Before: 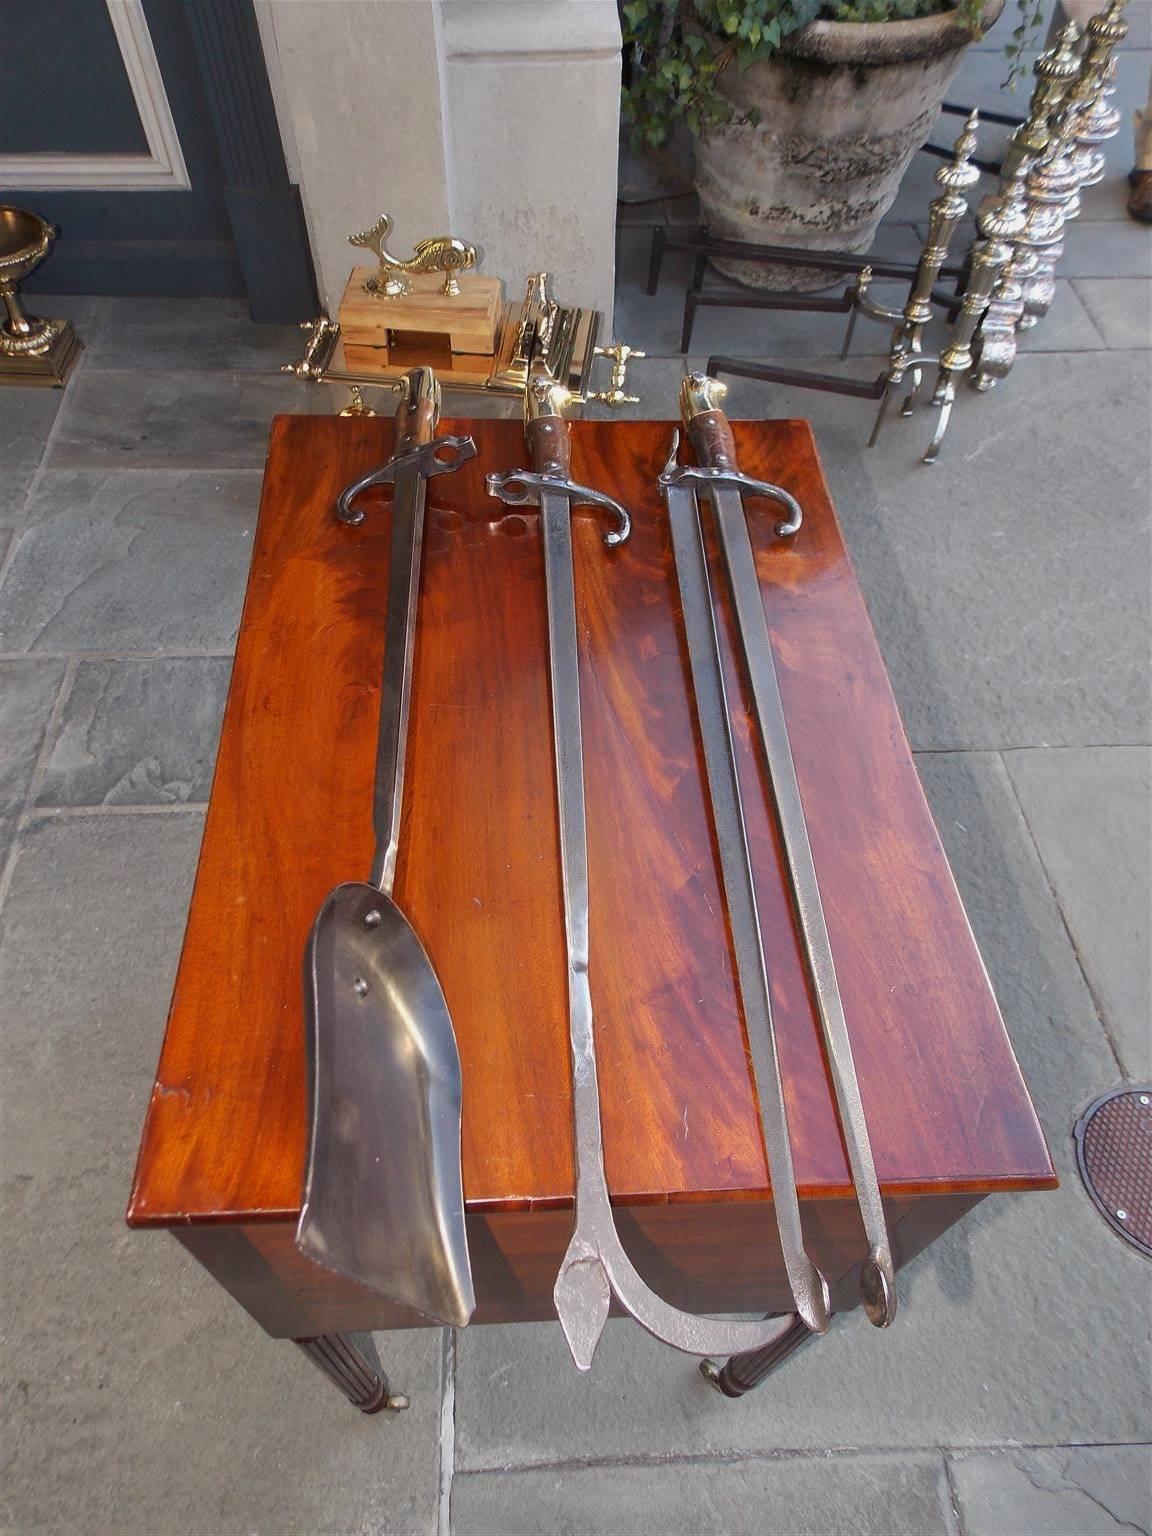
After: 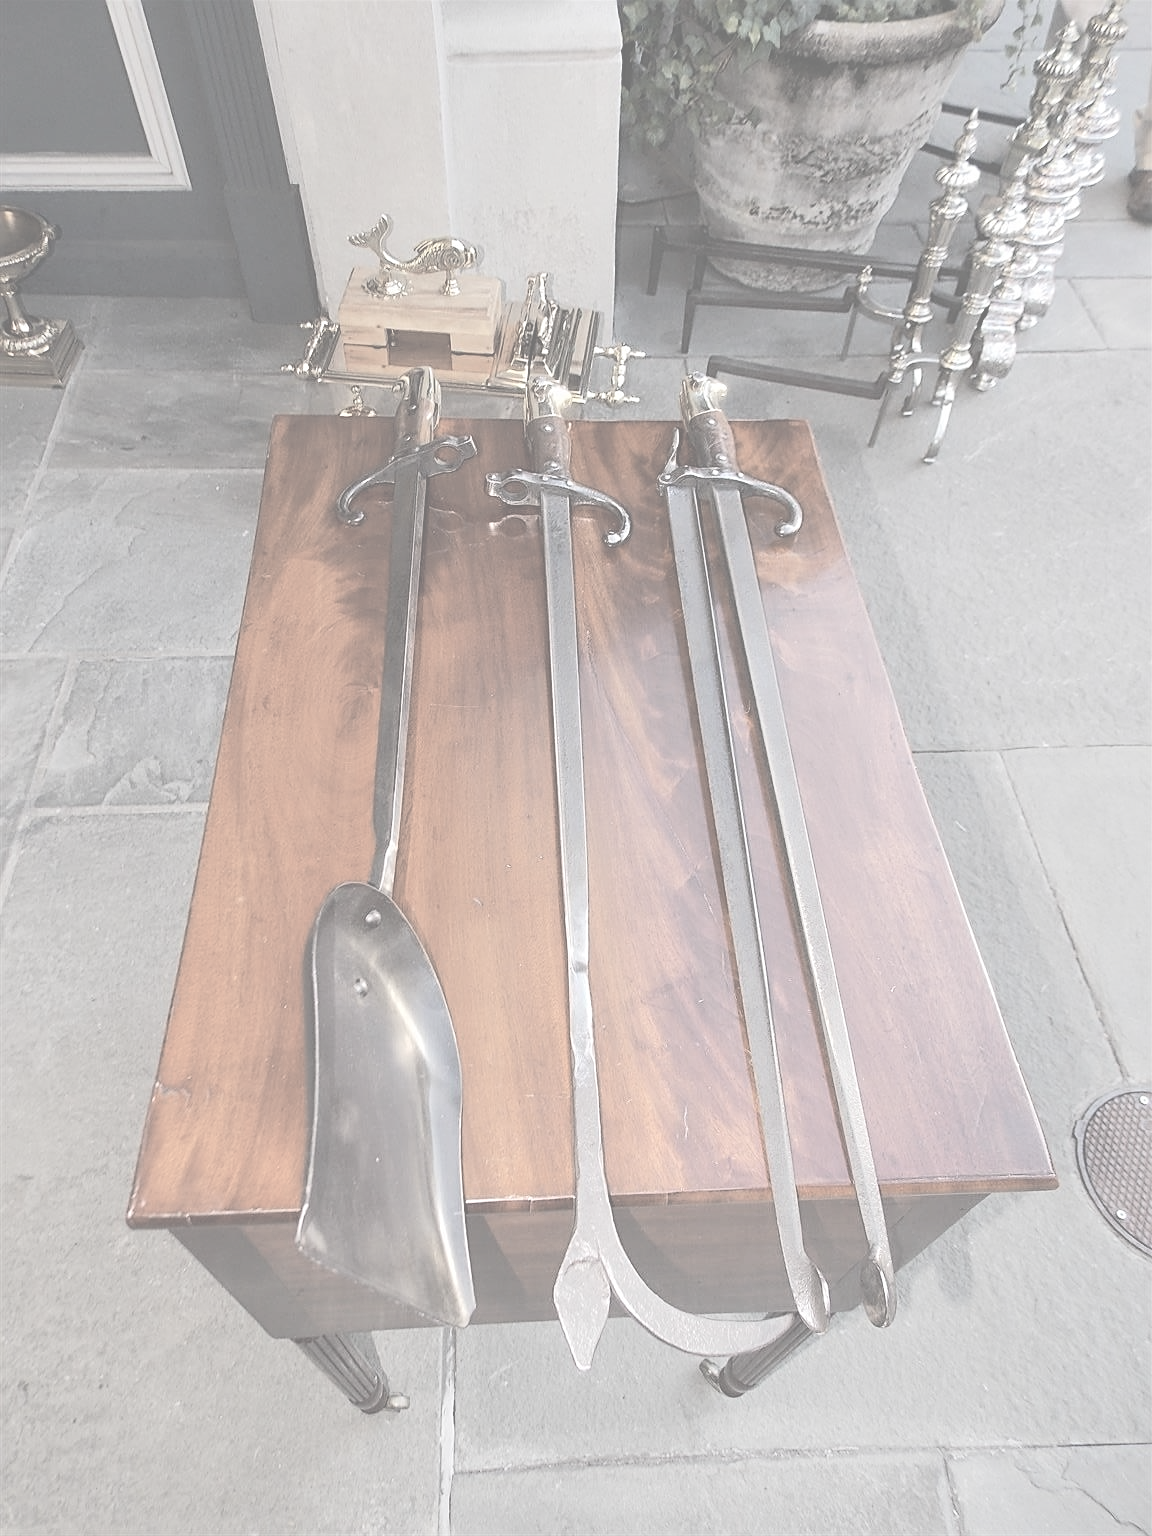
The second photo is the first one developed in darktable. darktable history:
sharpen: on, module defaults
contrast brightness saturation: contrast -0.329, brightness 0.736, saturation -0.781
tone equalizer: -8 EV -1.05 EV, -7 EV -1.04 EV, -6 EV -0.857 EV, -5 EV -0.597 EV, -3 EV 0.602 EV, -2 EV 0.845 EV, -1 EV 1.01 EV, +0 EV 1.08 EV, edges refinement/feathering 500, mask exposure compensation -1.57 EV, preserve details no
